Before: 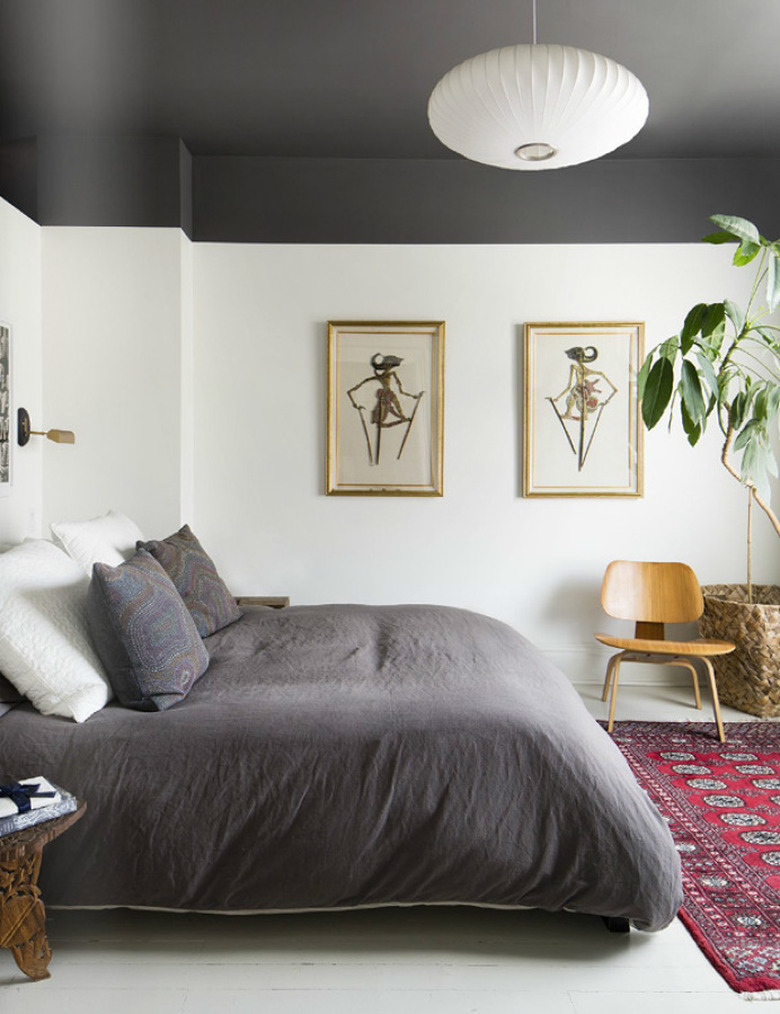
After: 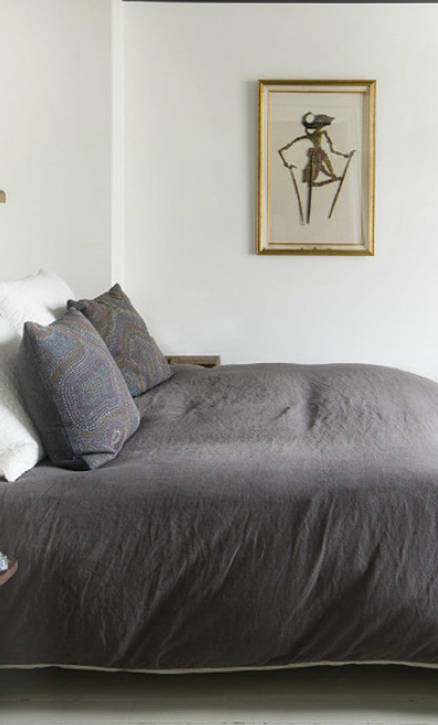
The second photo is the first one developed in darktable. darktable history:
crop: left 8.941%, top 23.854%, right 34.83%, bottom 4.563%
tone equalizer: mask exposure compensation -0.509 EV
